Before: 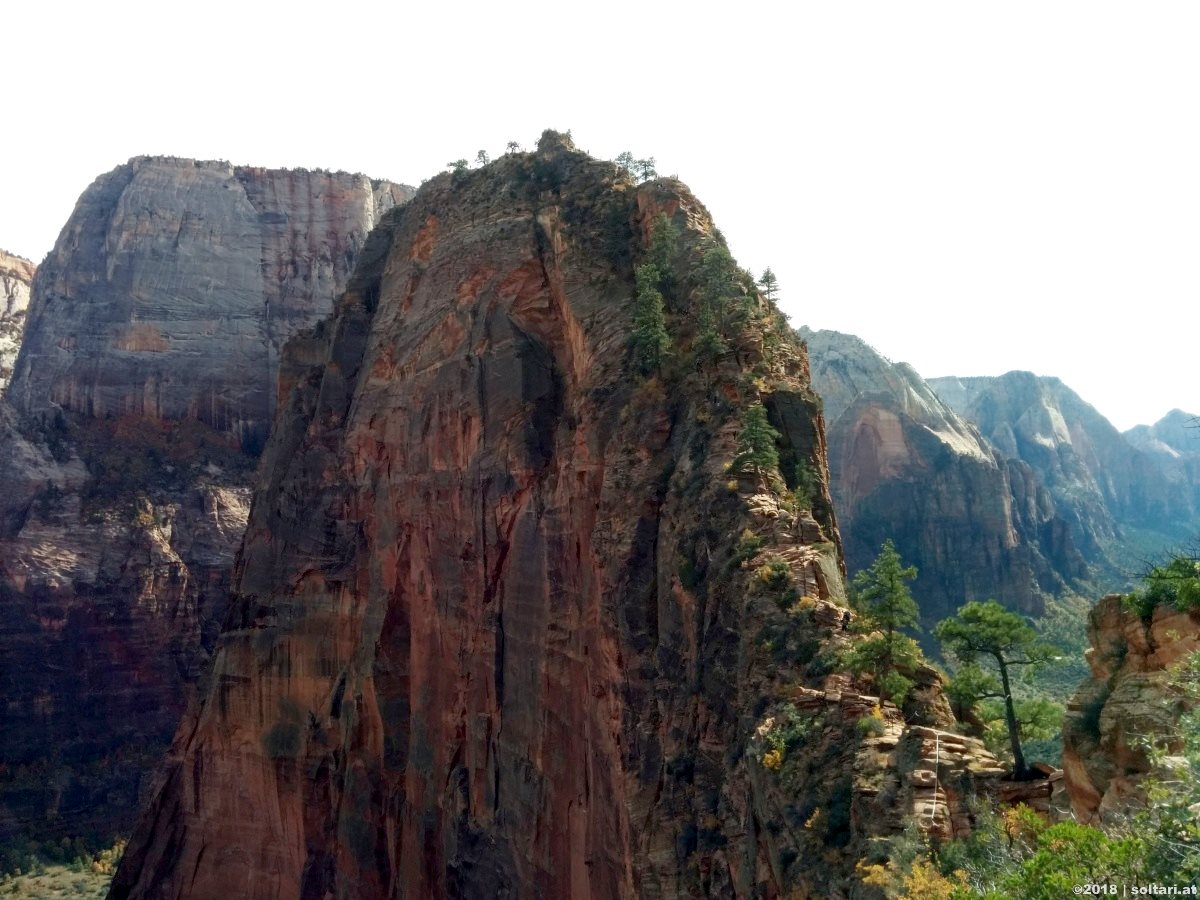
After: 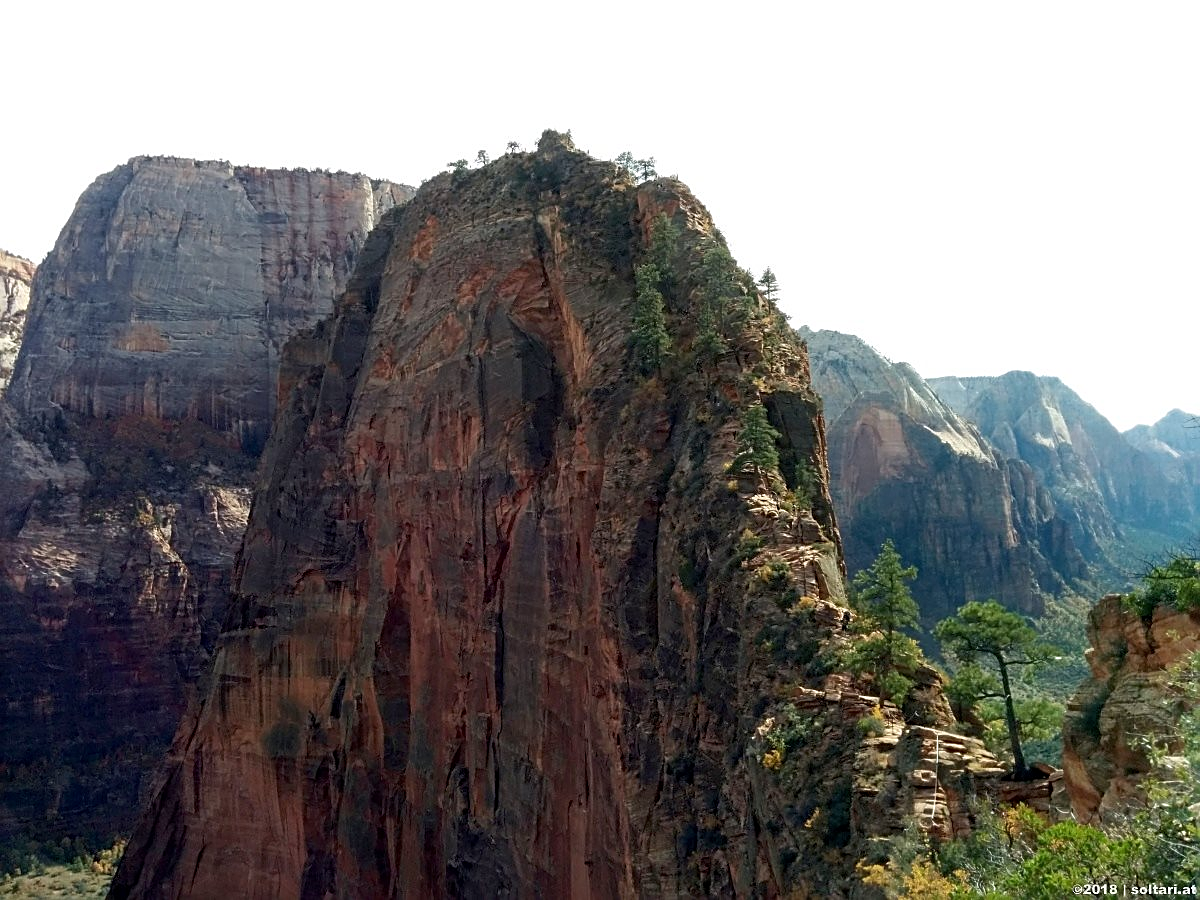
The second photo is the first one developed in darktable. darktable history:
sharpen: amount 0.594
